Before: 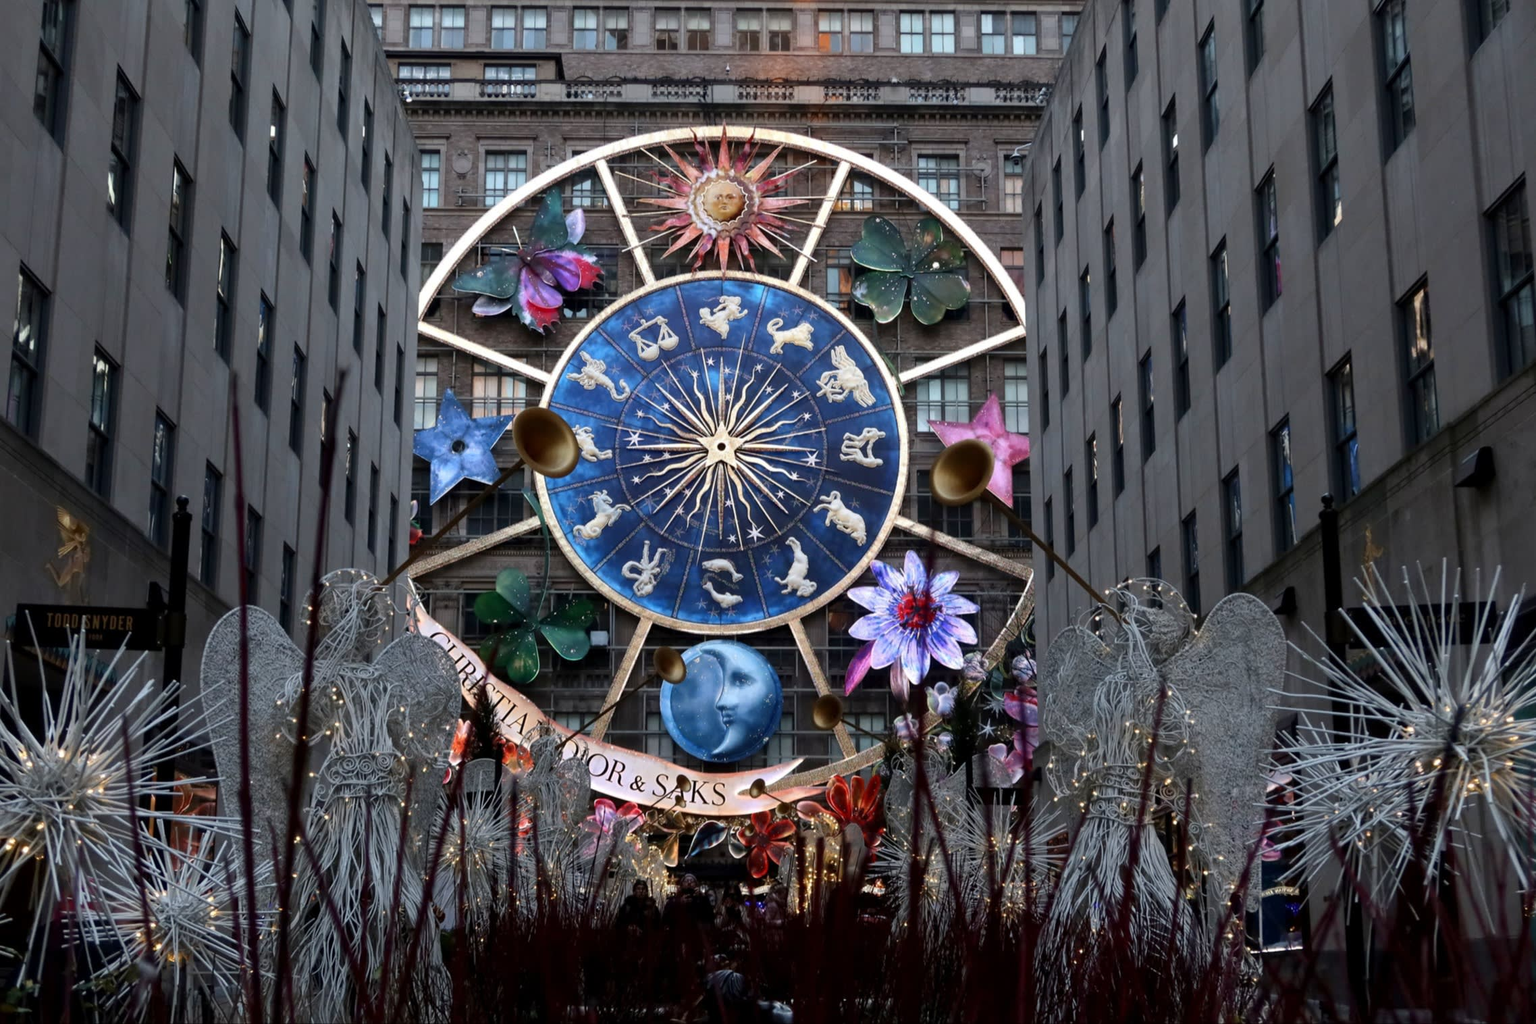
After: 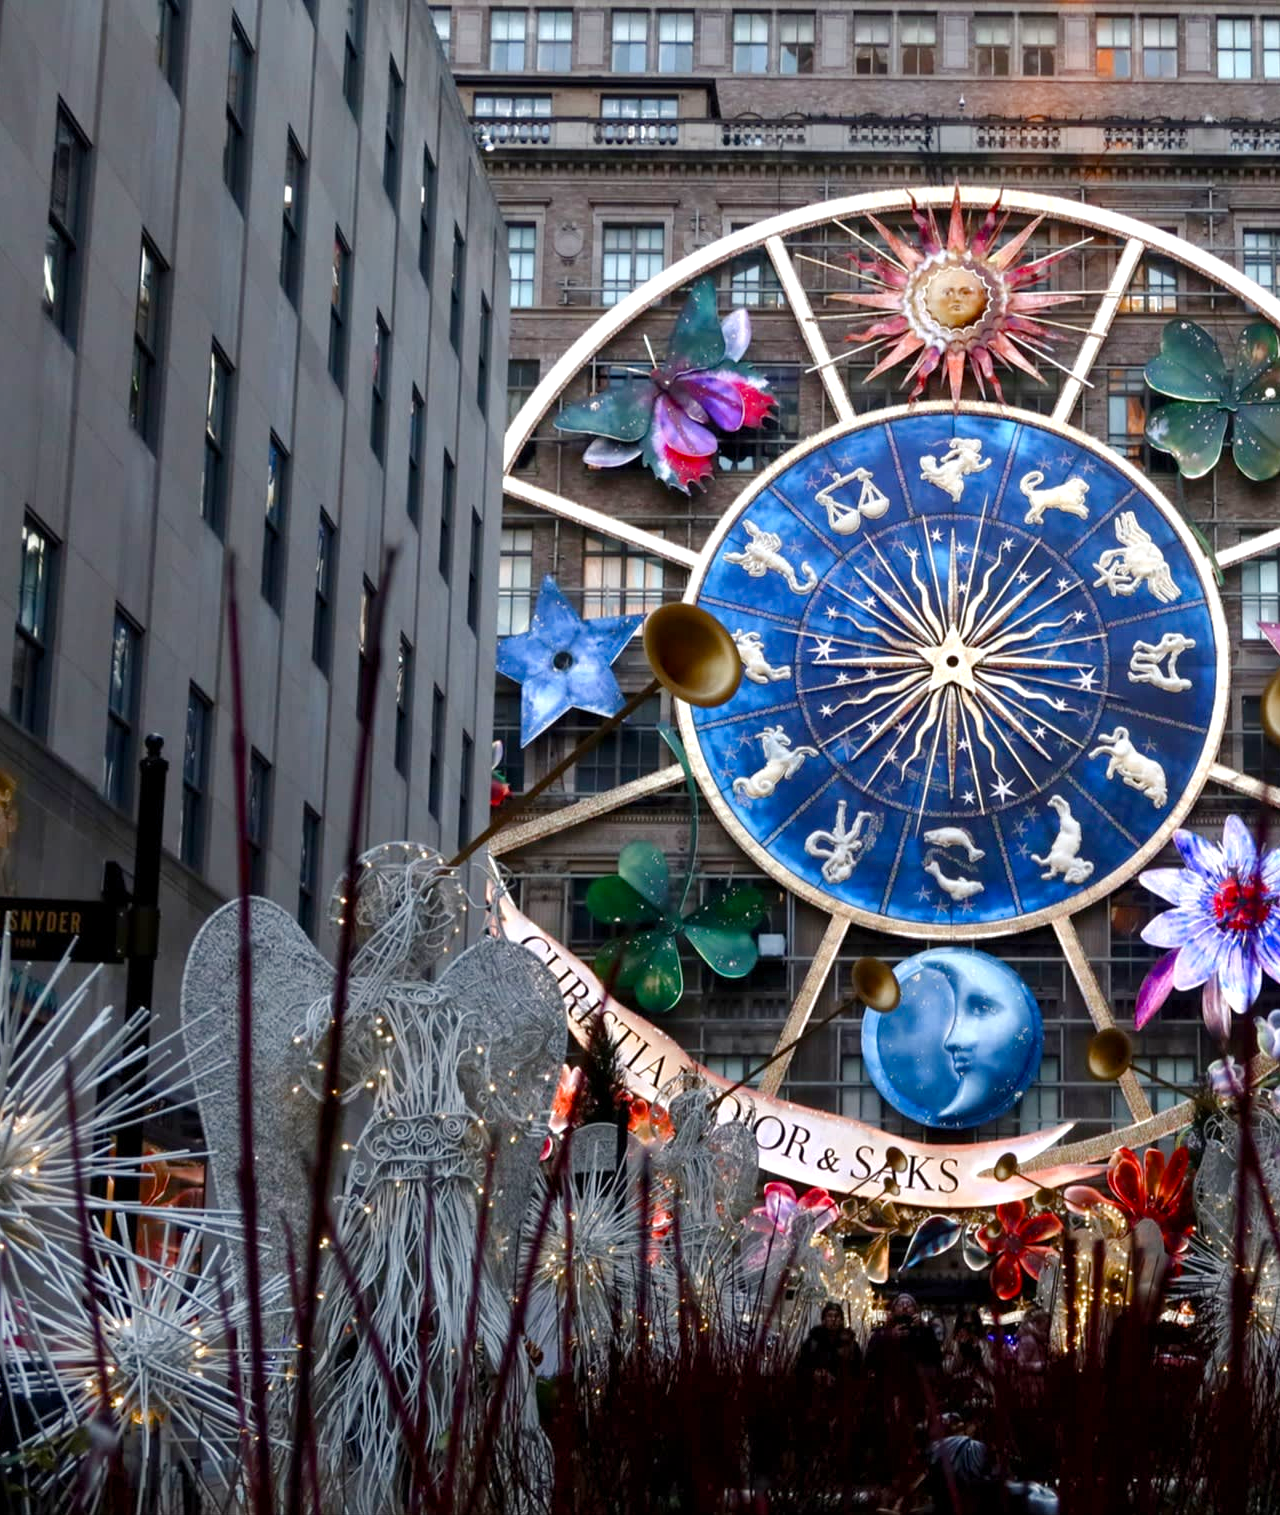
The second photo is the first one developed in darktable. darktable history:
crop: left 5.114%, right 38.589%
color balance rgb: perceptual saturation grading › global saturation 20%, perceptual saturation grading › highlights -50%, perceptual saturation grading › shadows 30%, perceptual brilliance grading › global brilliance 10%, perceptual brilliance grading › shadows 15%
